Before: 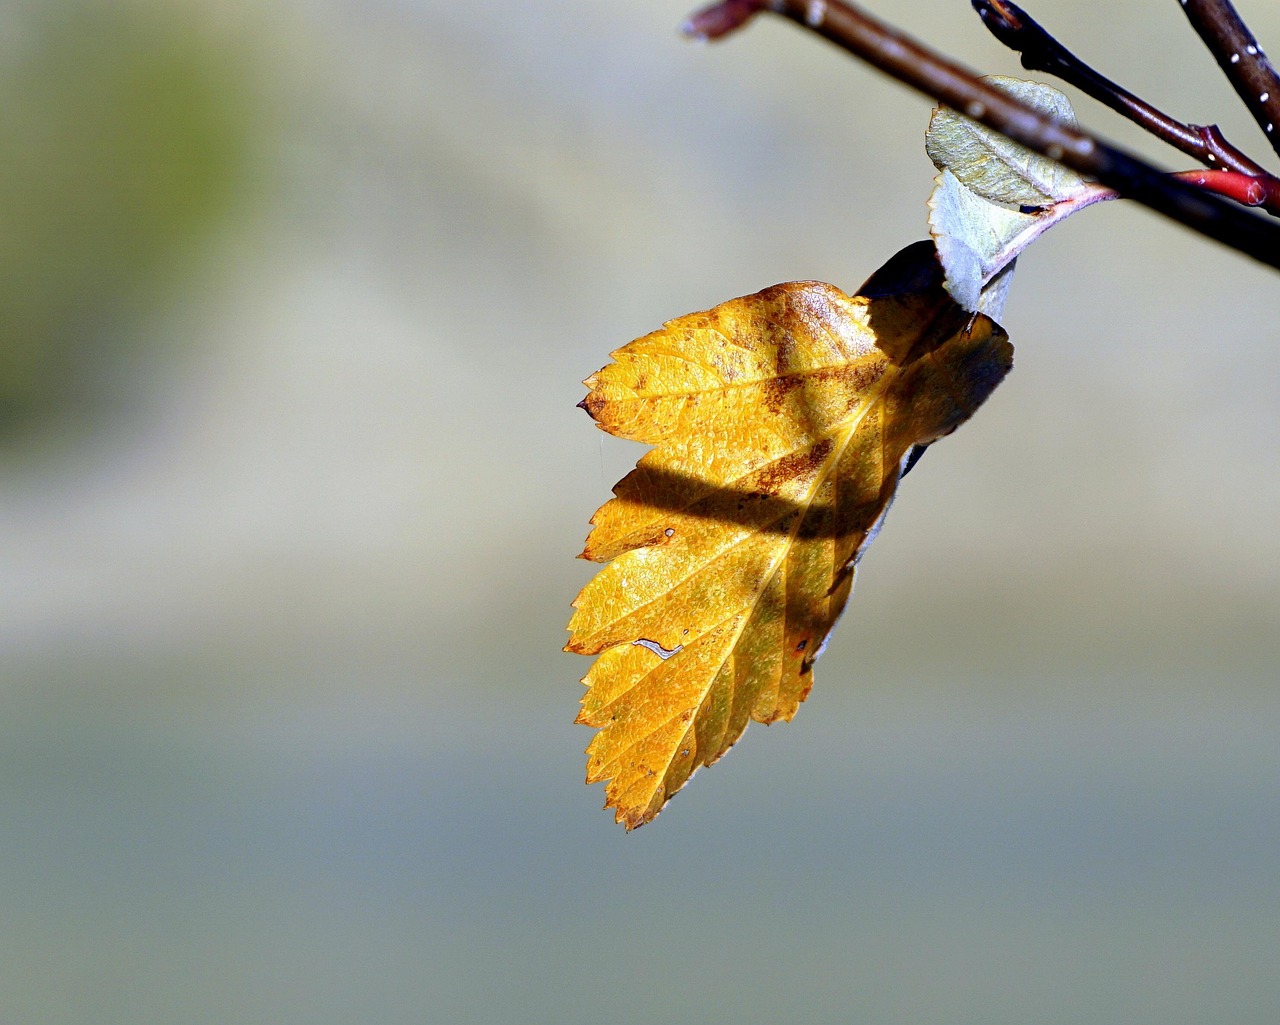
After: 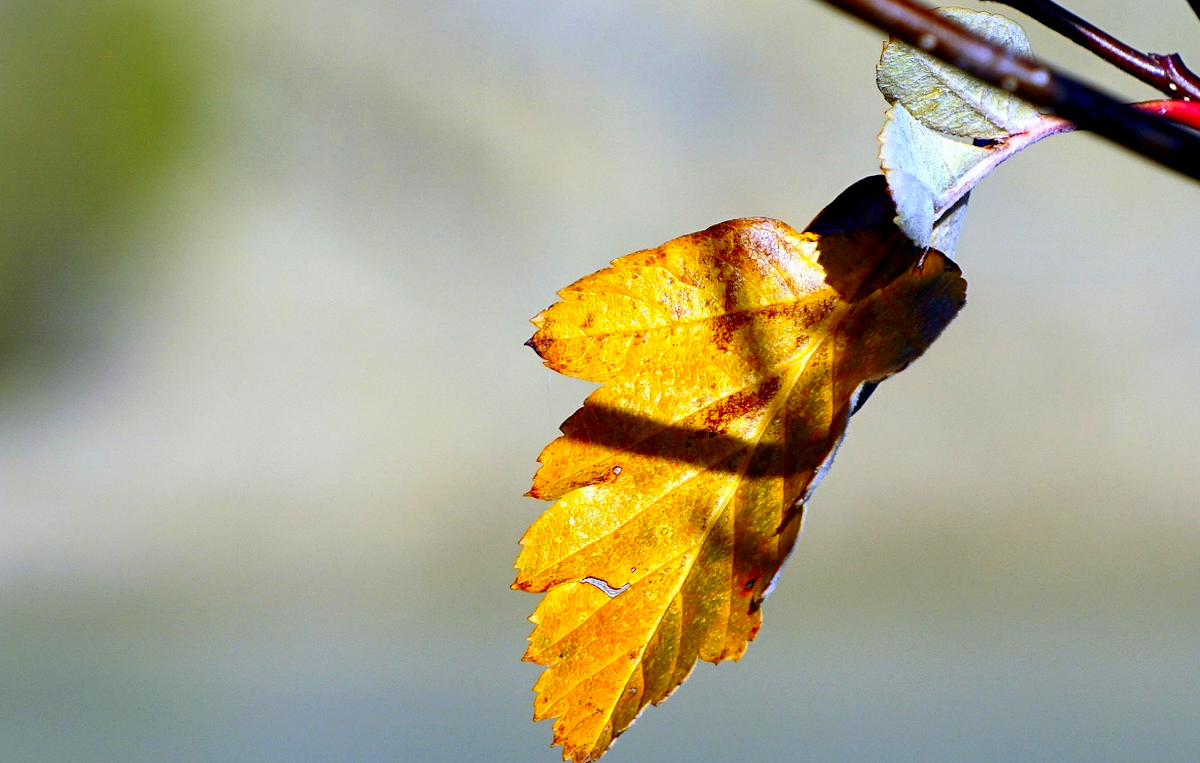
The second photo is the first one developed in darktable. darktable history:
contrast brightness saturation: contrast 0.18, saturation 0.3
tone equalizer: on, module defaults
rotate and perspective: lens shift (horizontal) -0.055, automatic cropping off
crop: left 2.737%, top 7.287%, right 3.421%, bottom 20.179%
shadows and highlights: shadows 25, highlights -25
color zones: curves: ch1 [(0, 0.525) (0.143, 0.556) (0.286, 0.52) (0.429, 0.5) (0.571, 0.5) (0.714, 0.5) (0.857, 0.503) (1, 0.525)]
